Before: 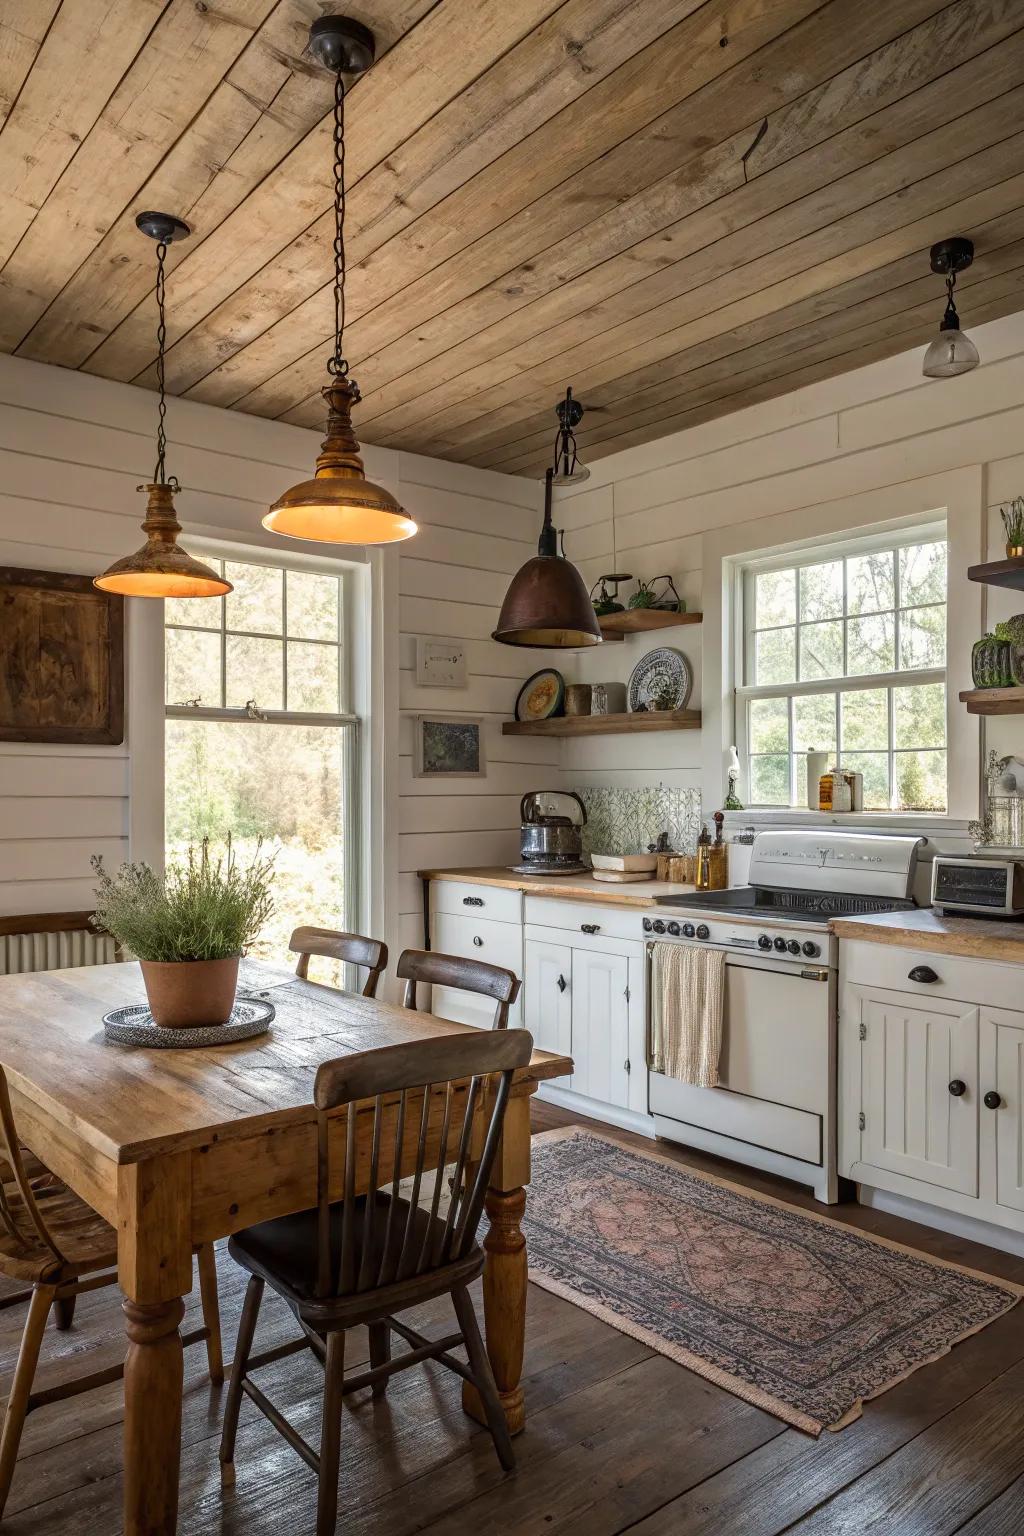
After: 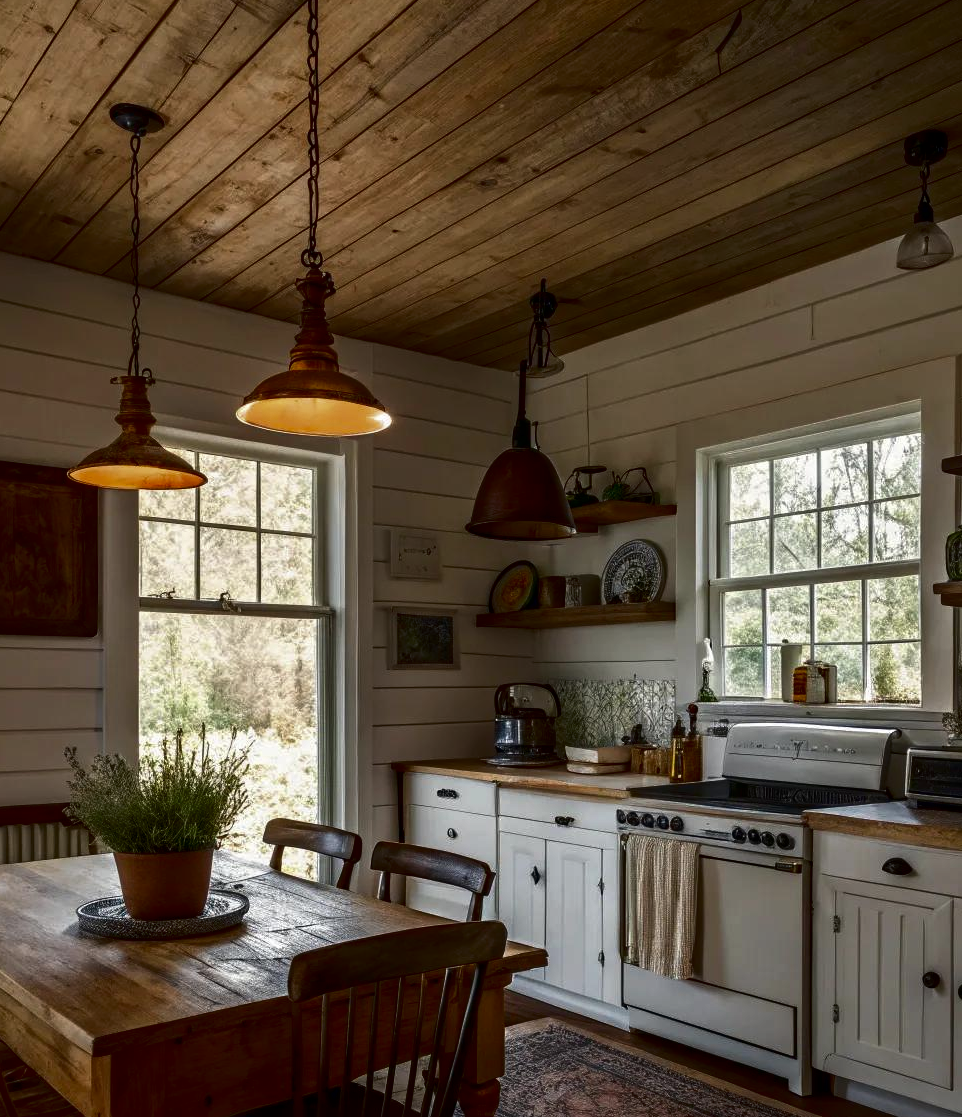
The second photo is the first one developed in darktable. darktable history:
crop: left 2.571%, top 7.076%, right 3.424%, bottom 20.153%
contrast brightness saturation: brightness -0.519
